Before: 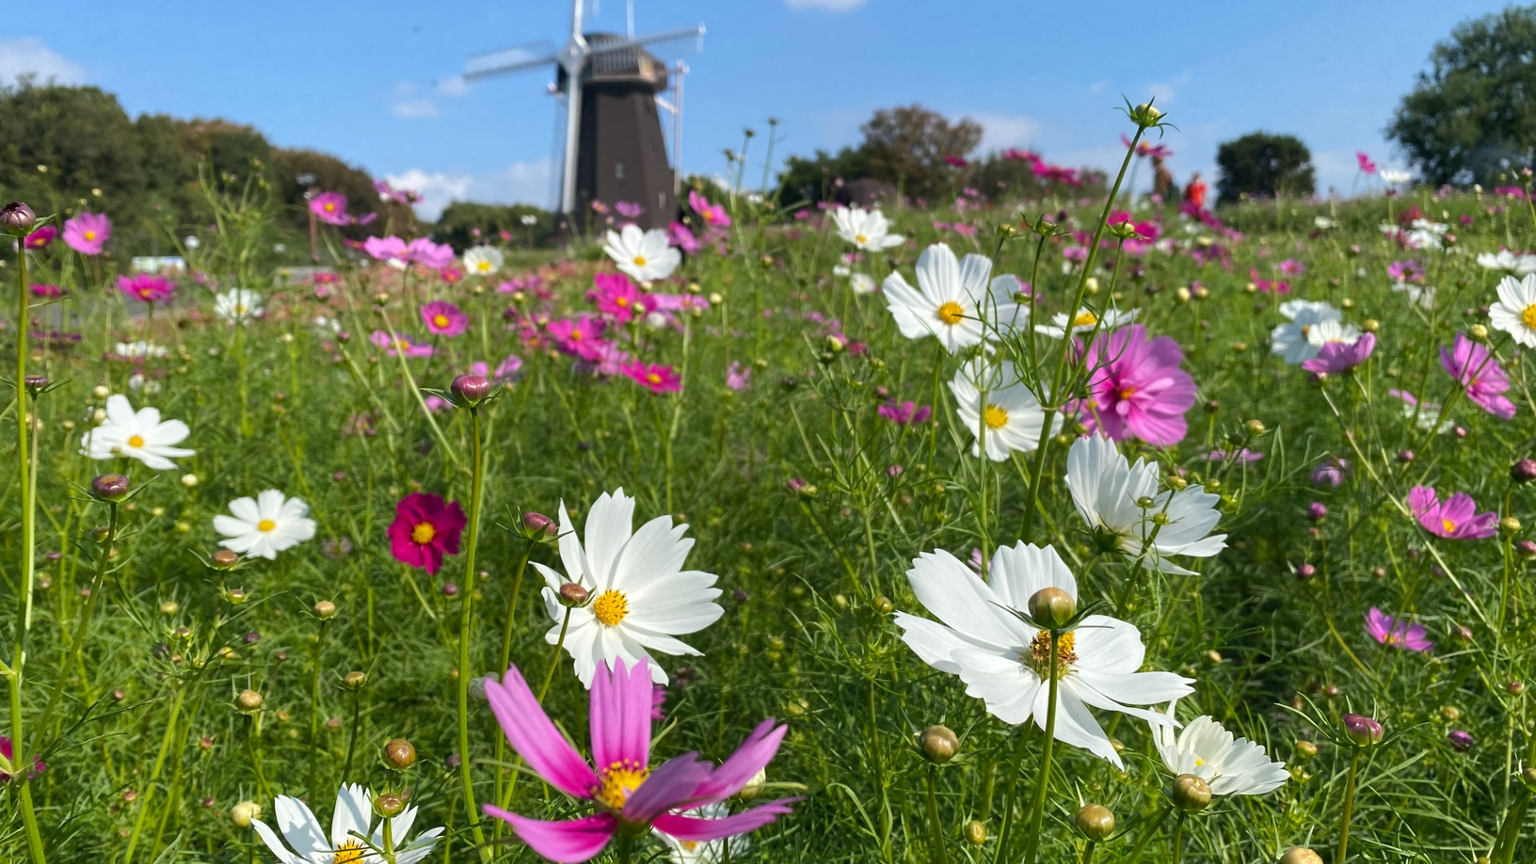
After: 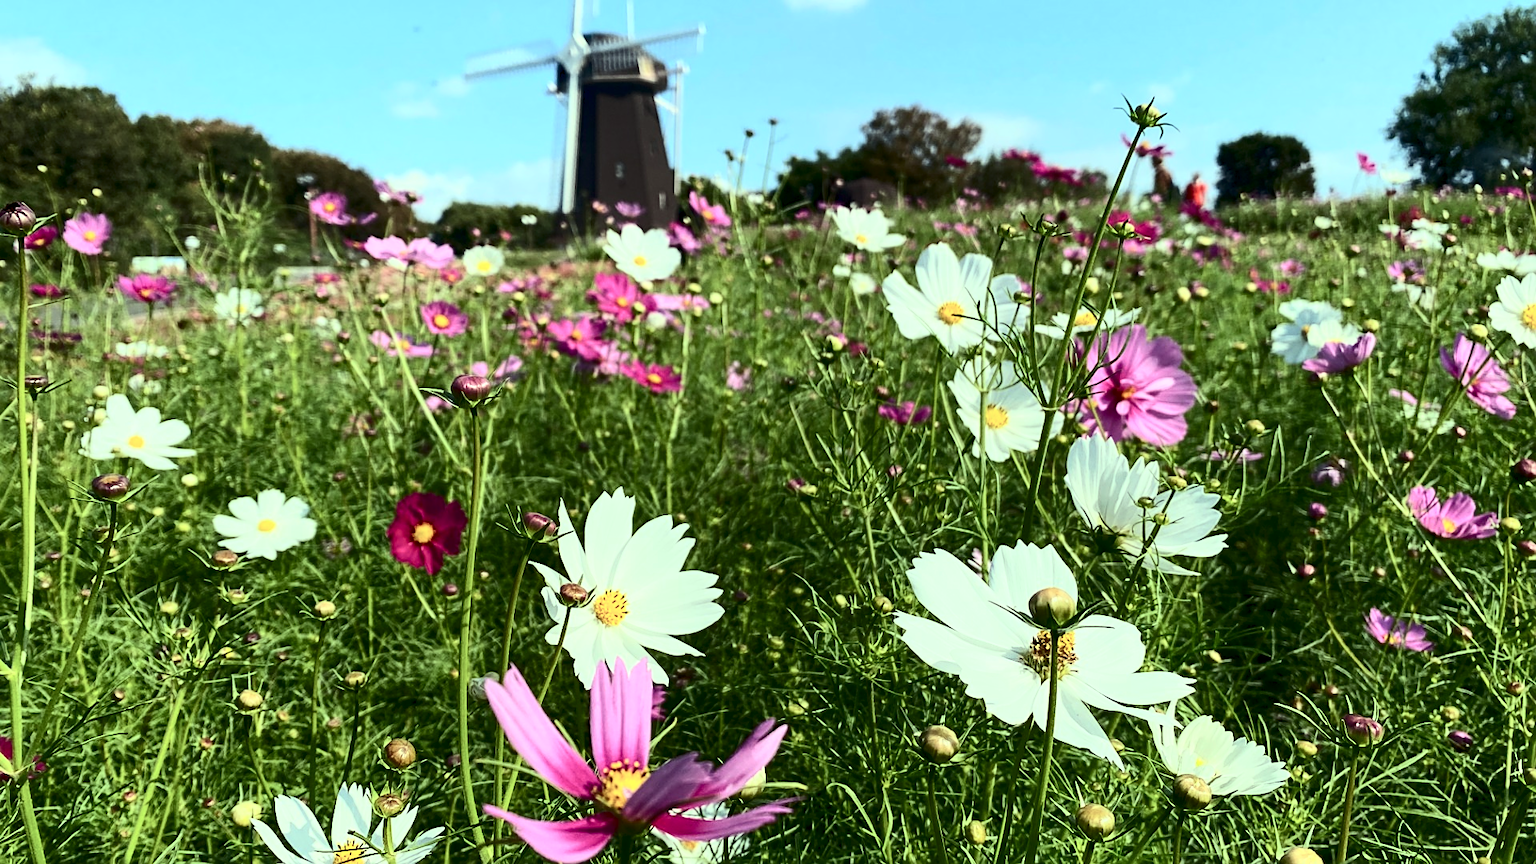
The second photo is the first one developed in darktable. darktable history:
color balance rgb: highlights gain › luminance 15.291%, highlights gain › chroma 6.943%, highlights gain › hue 122.98°, global offset › luminance -0.487%, perceptual saturation grading › global saturation -32.403%, global vibrance 20%
sharpen: on, module defaults
contrast brightness saturation: contrast 0.402, brightness 0.052, saturation 0.264
